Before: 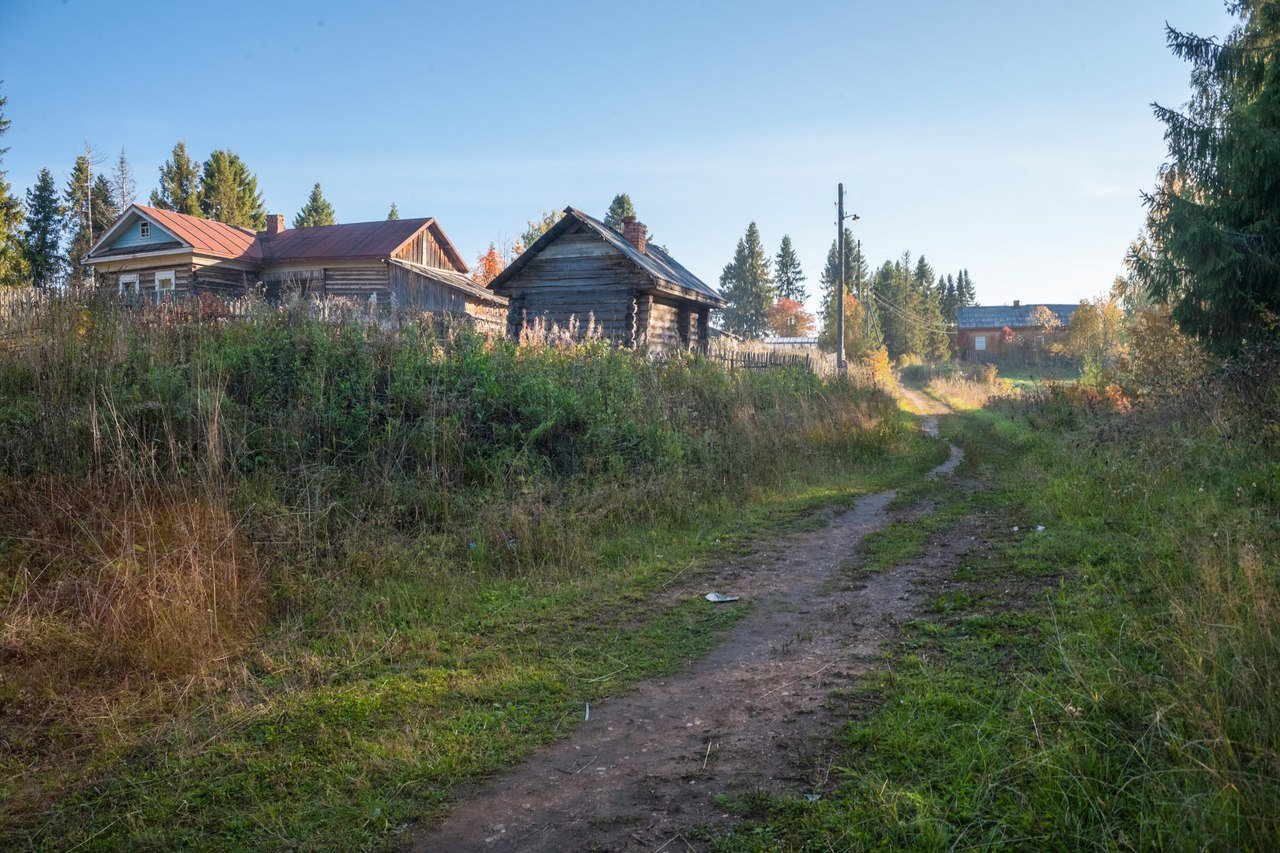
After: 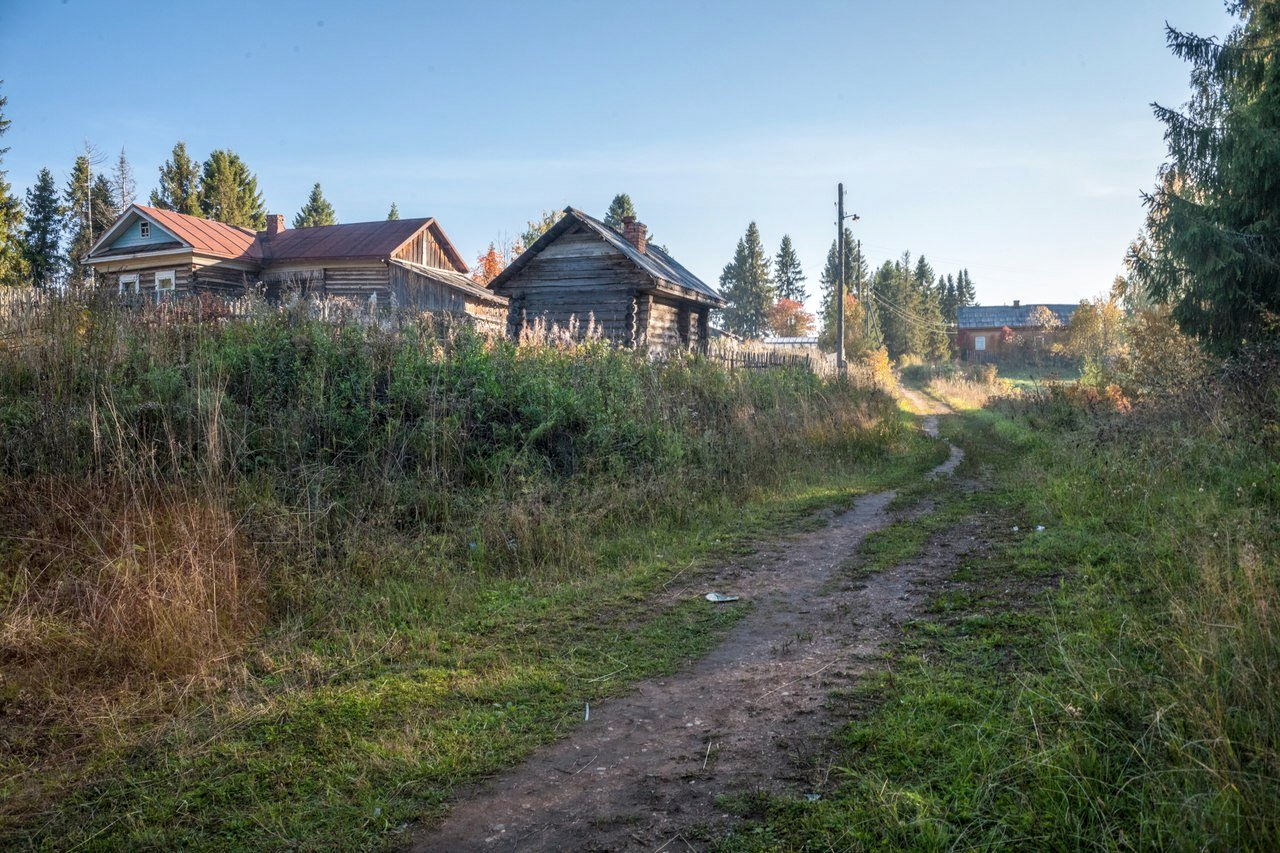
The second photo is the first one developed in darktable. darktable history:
contrast brightness saturation: saturation -0.049
local contrast: on, module defaults
